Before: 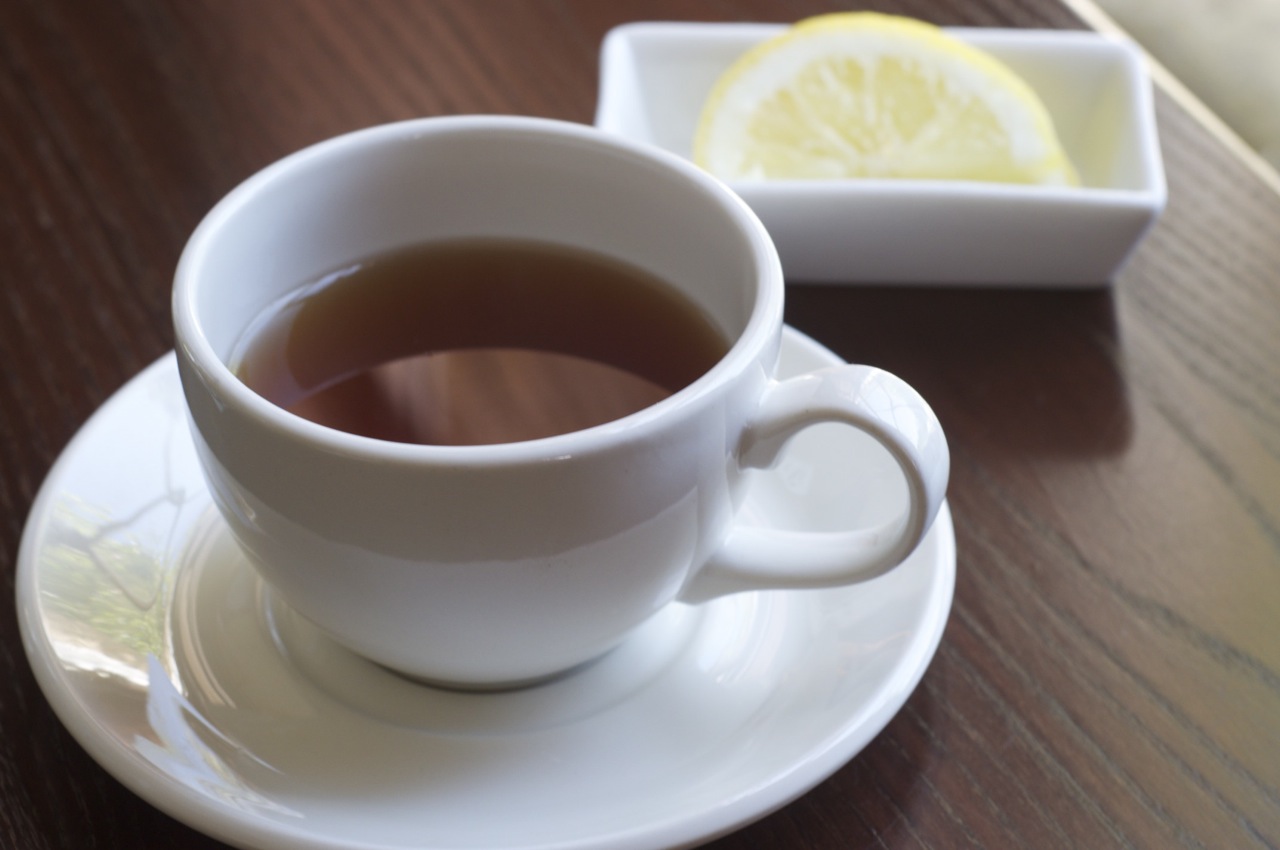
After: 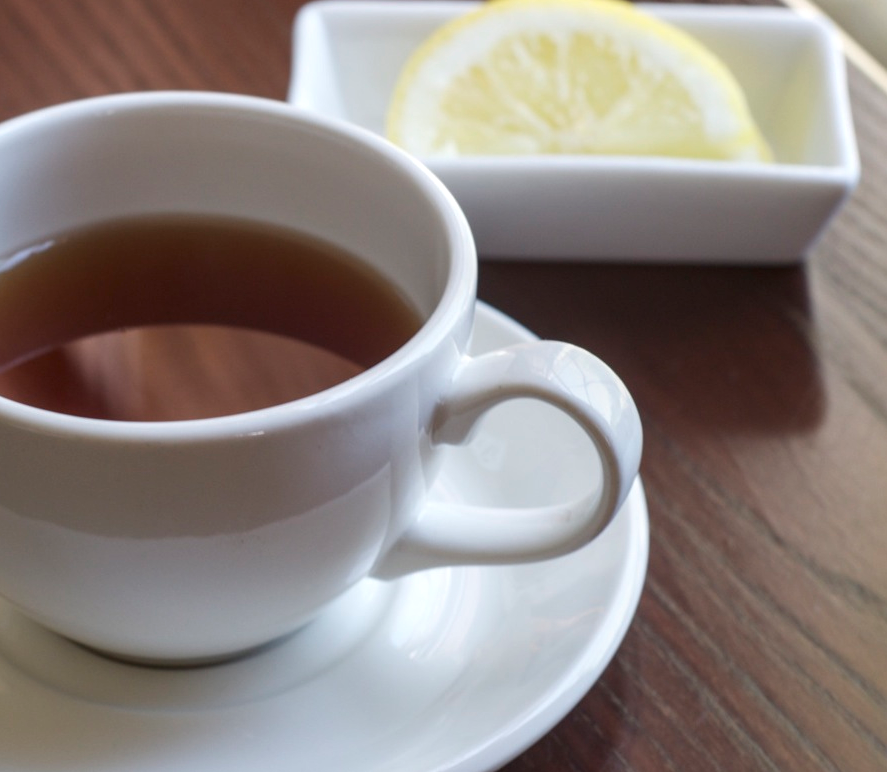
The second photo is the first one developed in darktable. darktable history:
color calibration: illuminant same as pipeline (D50), adaptation none (bypass), x 0.332, y 0.333, temperature 5010.15 K
local contrast: on, module defaults
crop and rotate: left 24.043%, top 3%, right 6.655%, bottom 6.103%
